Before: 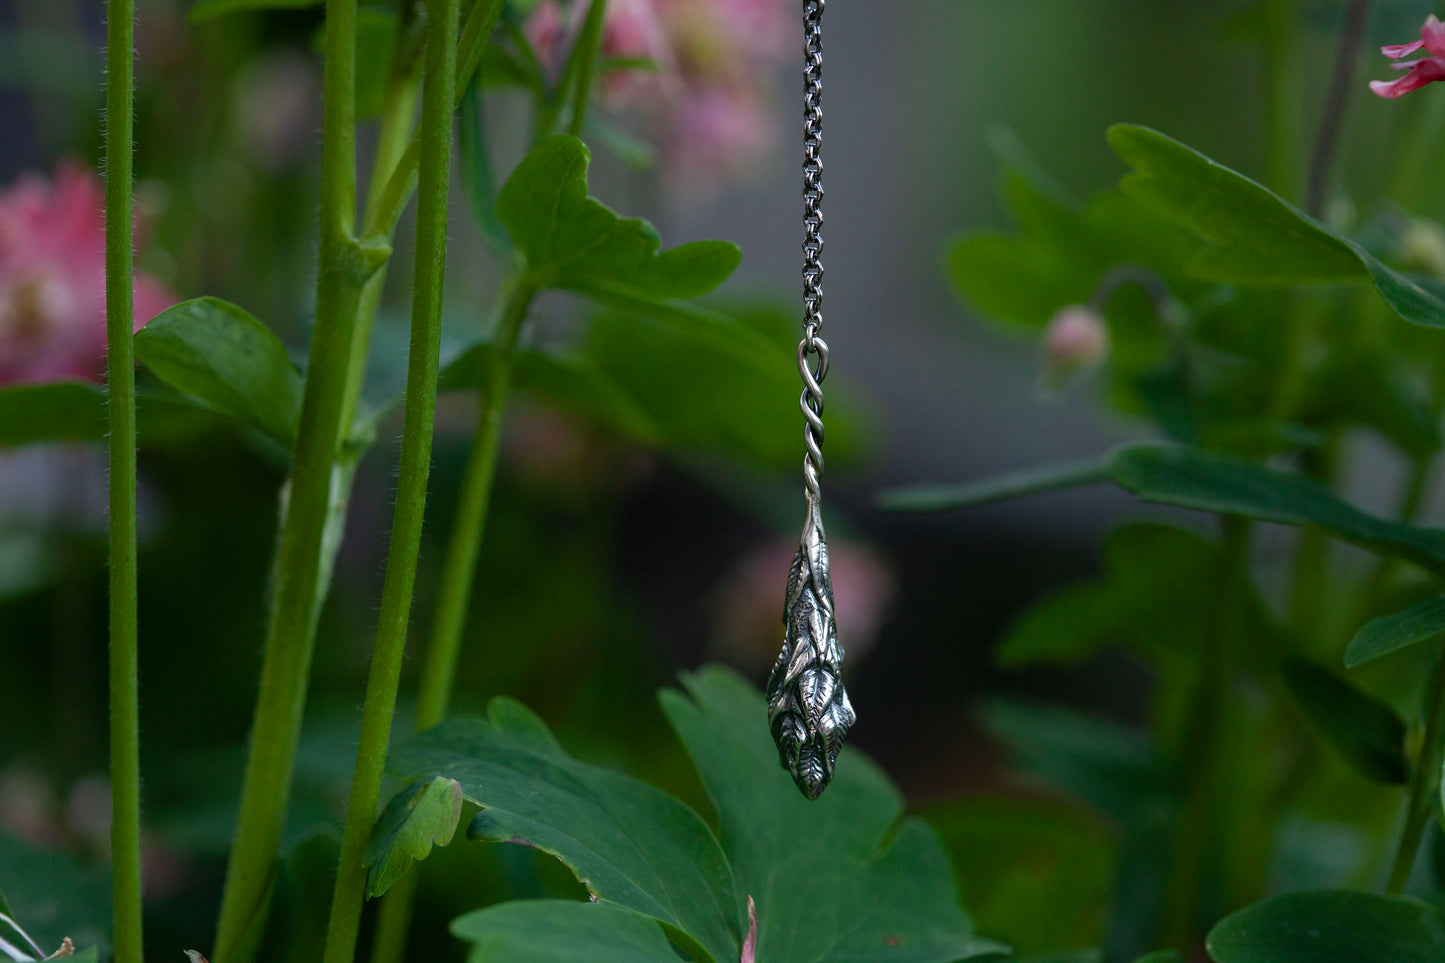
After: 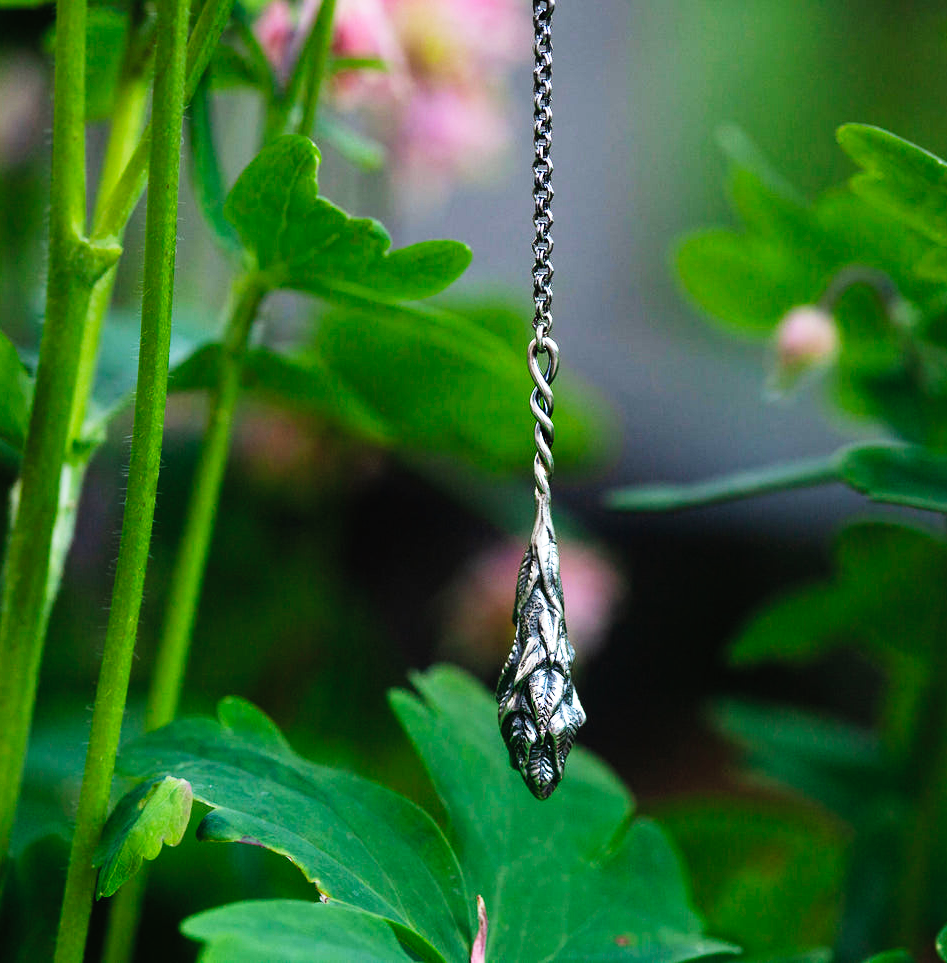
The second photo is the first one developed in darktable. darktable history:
contrast brightness saturation: contrast 0.046, brightness 0.069, saturation 0.006
crop and rotate: left 18.72%, right 15.722%
base curve: curves: ch0 [(0, 0) (0.007, 0.004) (0.027, 0.03) (0.046, 0.07) (0.207, 0.54) (0.442, 0.872) (0.673, 0.972) (1, 1)], preserve colors none
